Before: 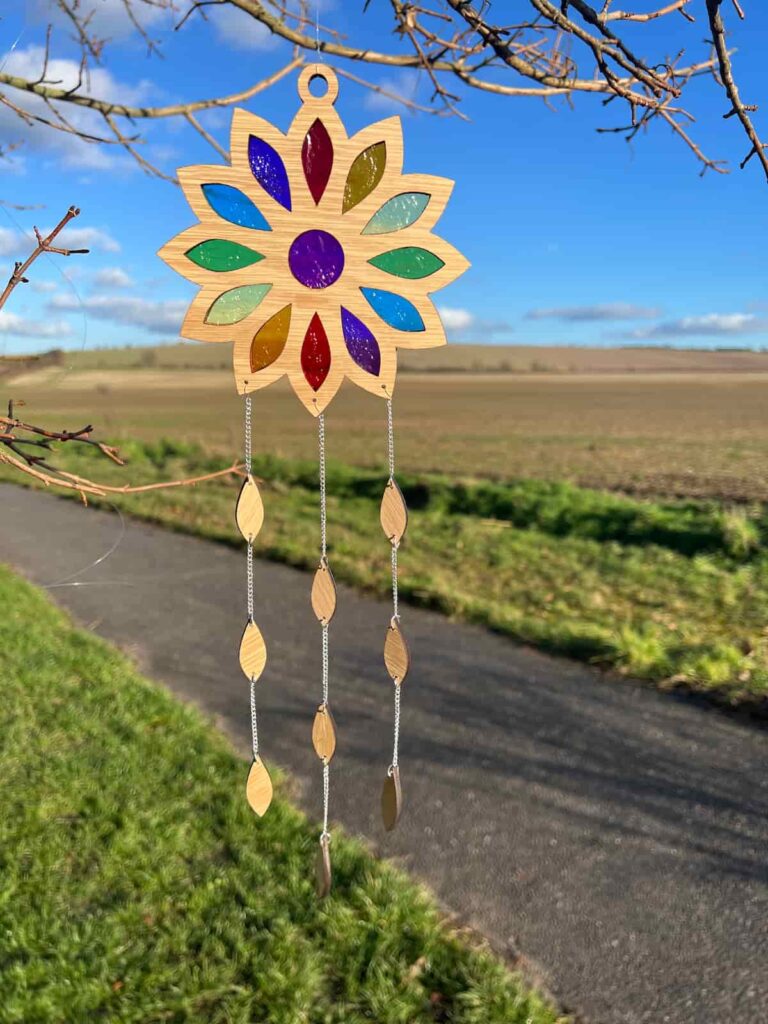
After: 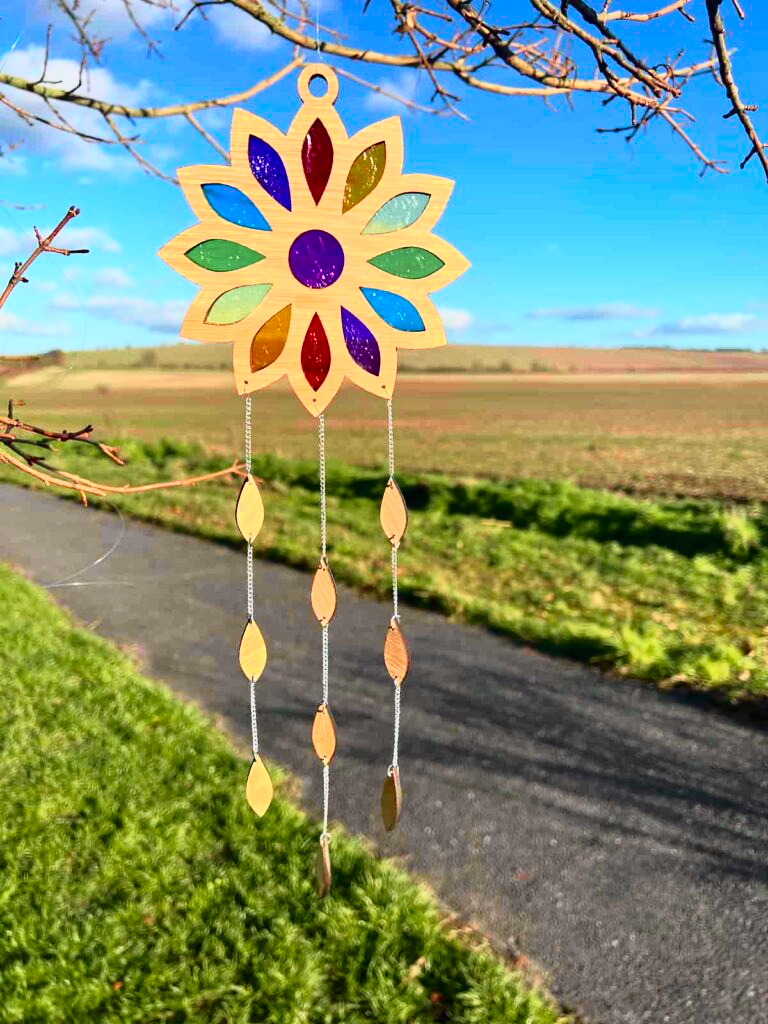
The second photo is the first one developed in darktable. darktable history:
tone curve: curves: ch0 [(0, 0) (0.046, 0.031) (0.163, 0.114) (0.391, 0.432) (0.488, 0.561) (0.695, 0.839) (0.785, 0.904) (1, 0.965)]; ch1 [(0, 0) (0.248, 0.252) (0.427, 0.412) (0.482, 0.462) (0.499, 0.499) (0.518, 0.518) (0.535, 0.577) (0.585, 0.623) (0.679, 0.743) (0.788, 0.809) (1, 1)]; ch2 [(0, 0) (0.313, 0.262) (0.427, 0.417) (0.473, 0.47) (0.503, 0.503) (0.523, 0.515) (0.557, 0.596) (0.598, 0.646) (0.708, 0.771) (1, 1)], color space Lab, independent channels, preserve colors none
